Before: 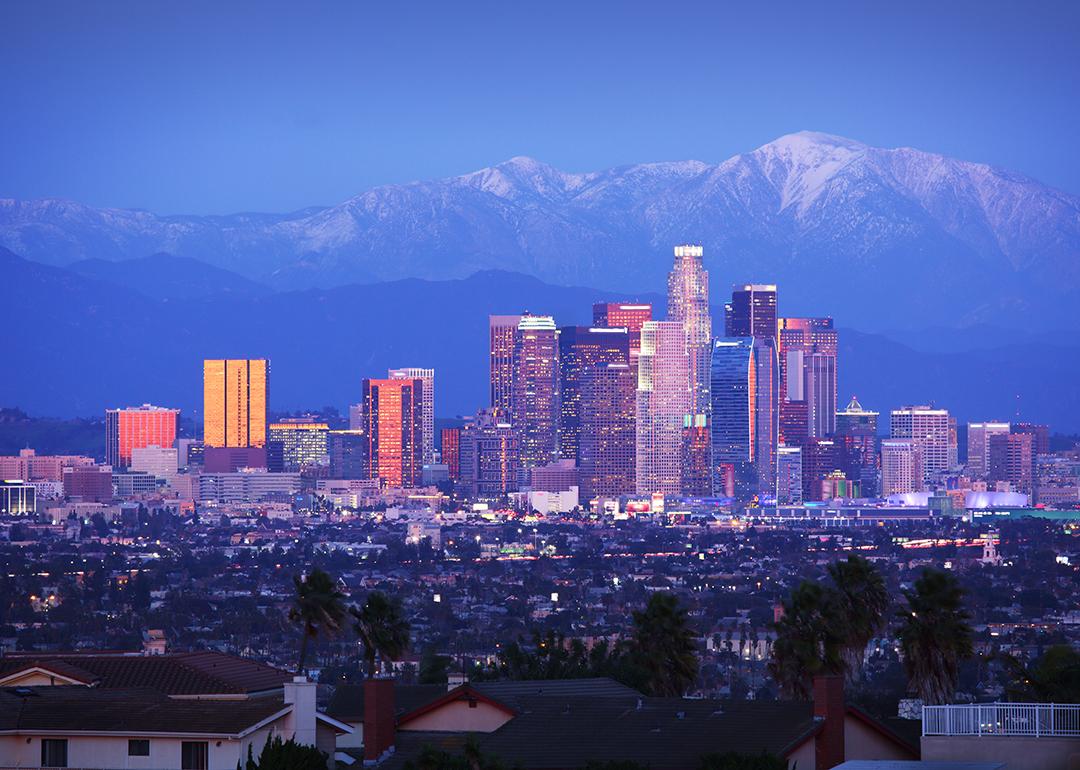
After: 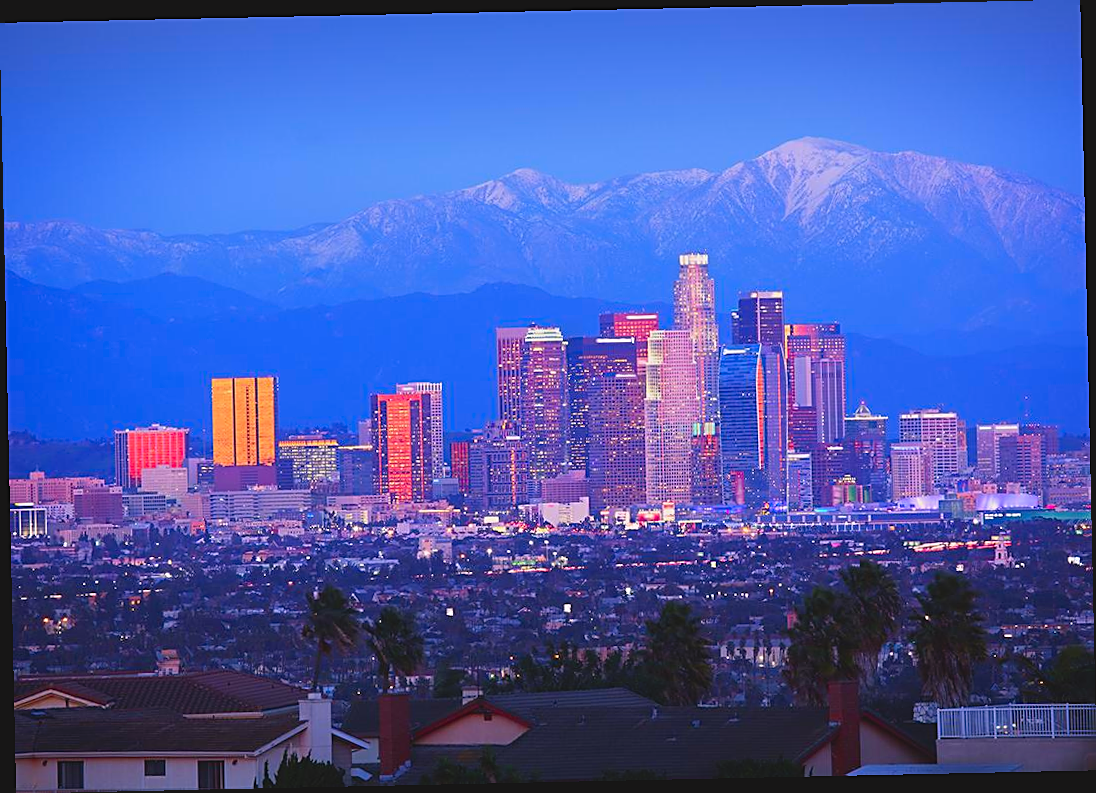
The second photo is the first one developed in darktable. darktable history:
lowpass: radius 0.1, contrast 0.85, saturation 1.1, unbound 0
rotate and perspective: rotation -1.24°, automatic cropping off
sharpen: on, module defaults
color correction: highlights a* 3.22, highlights b* 1.93, saturation 1.19
